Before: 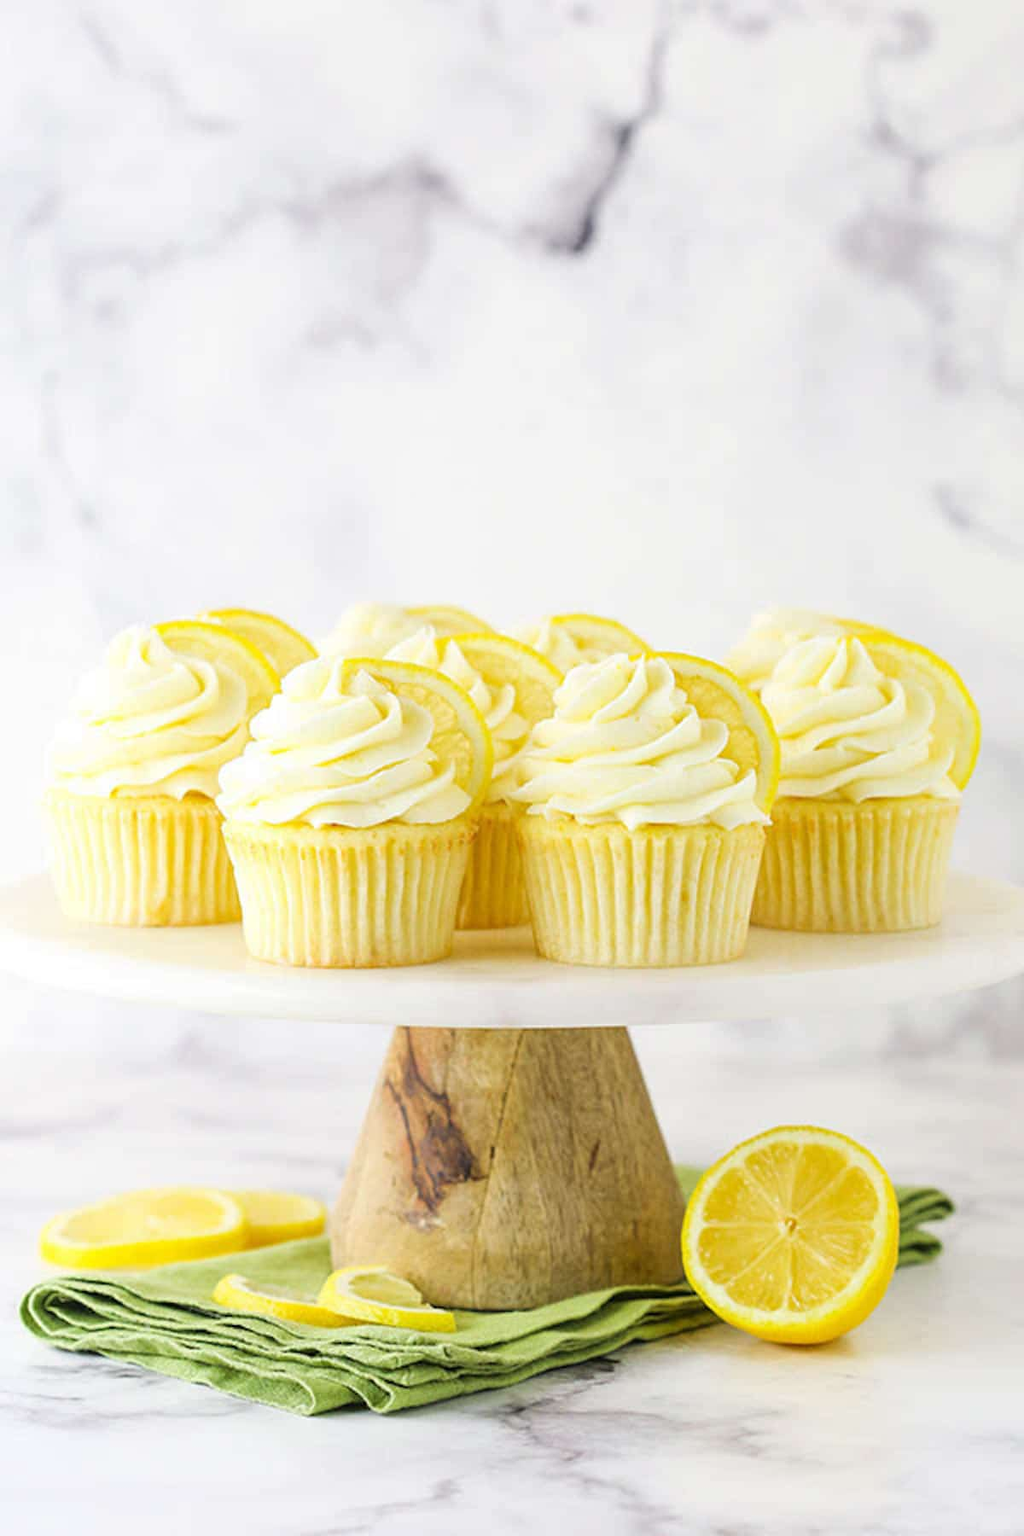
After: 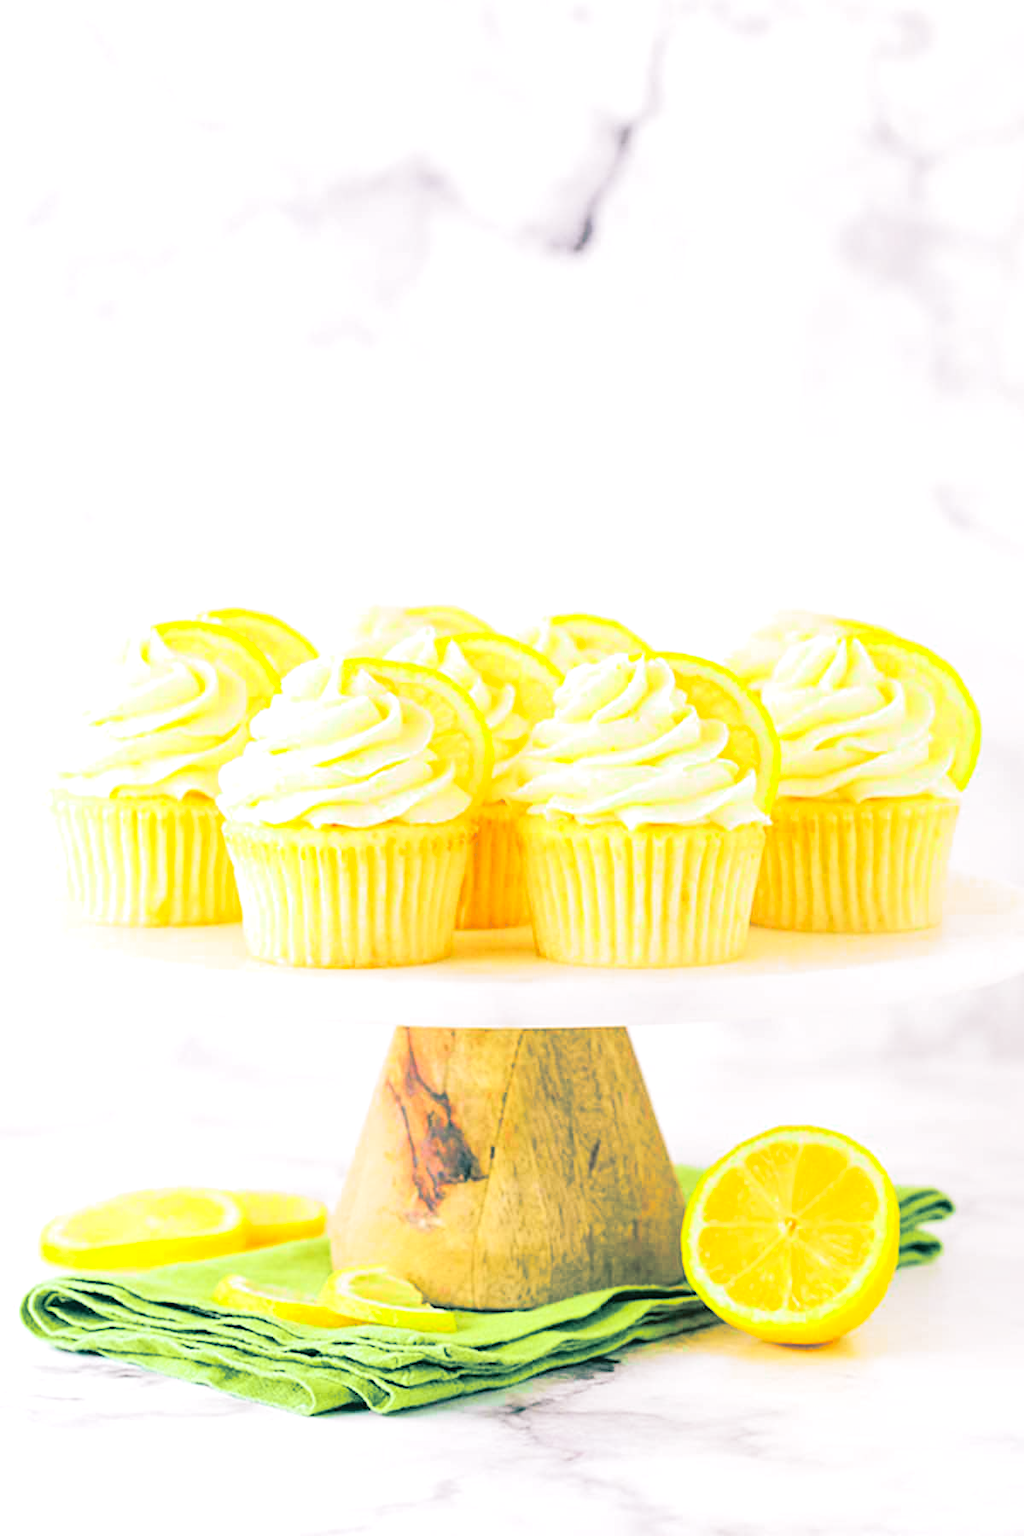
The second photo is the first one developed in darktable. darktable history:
exposure: exposure 0.493 EV, compensate highlight preservation false
tone curve: curves: ch0 [(0, 0.012) (0.144, 0.137) (0.326, 0.386) (0.489, 0.573) (0.656, 0.763) (0.849, 0.902) (1, 0.974)]; ch1 [(0, 0) (0.366, 0.367) (0.475, 0.453) (0.487, 0.501) (0.519, 0.527) (0.544, 0.579) (0.562, 0.619) (0.622, 0.694) (1, 1)]; ch2 [(0, 0) (0.333, 0.346) (0.375, 0.375) (0.424, 0.43) (0.476, 0.492) (0.502, 0.503) (0.533, 0.541) (0.572, 0.615) (0.605, 0.656) (0.641, 0.709) (1, 1)], color space Lab, independent channels, preserve colors none
split-toning: shadows › hue 183.6°, shadows › saturation 0.52, highlights › hue 0°, highlights › saturation 0
white balance: red 0.983, blue 1.036
